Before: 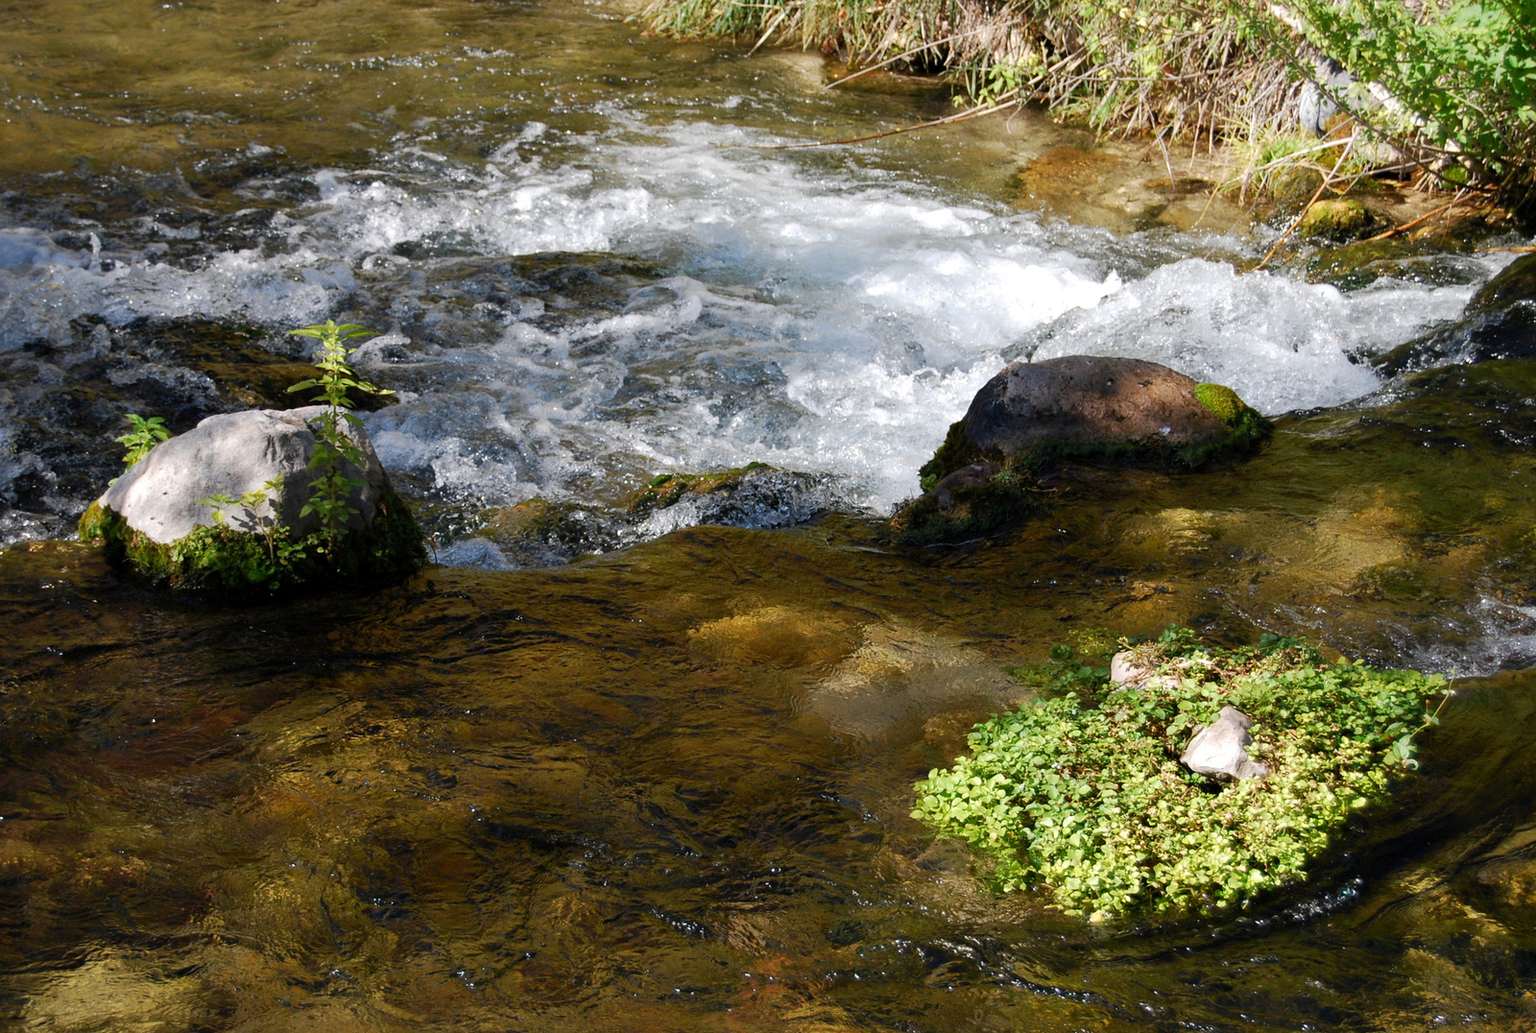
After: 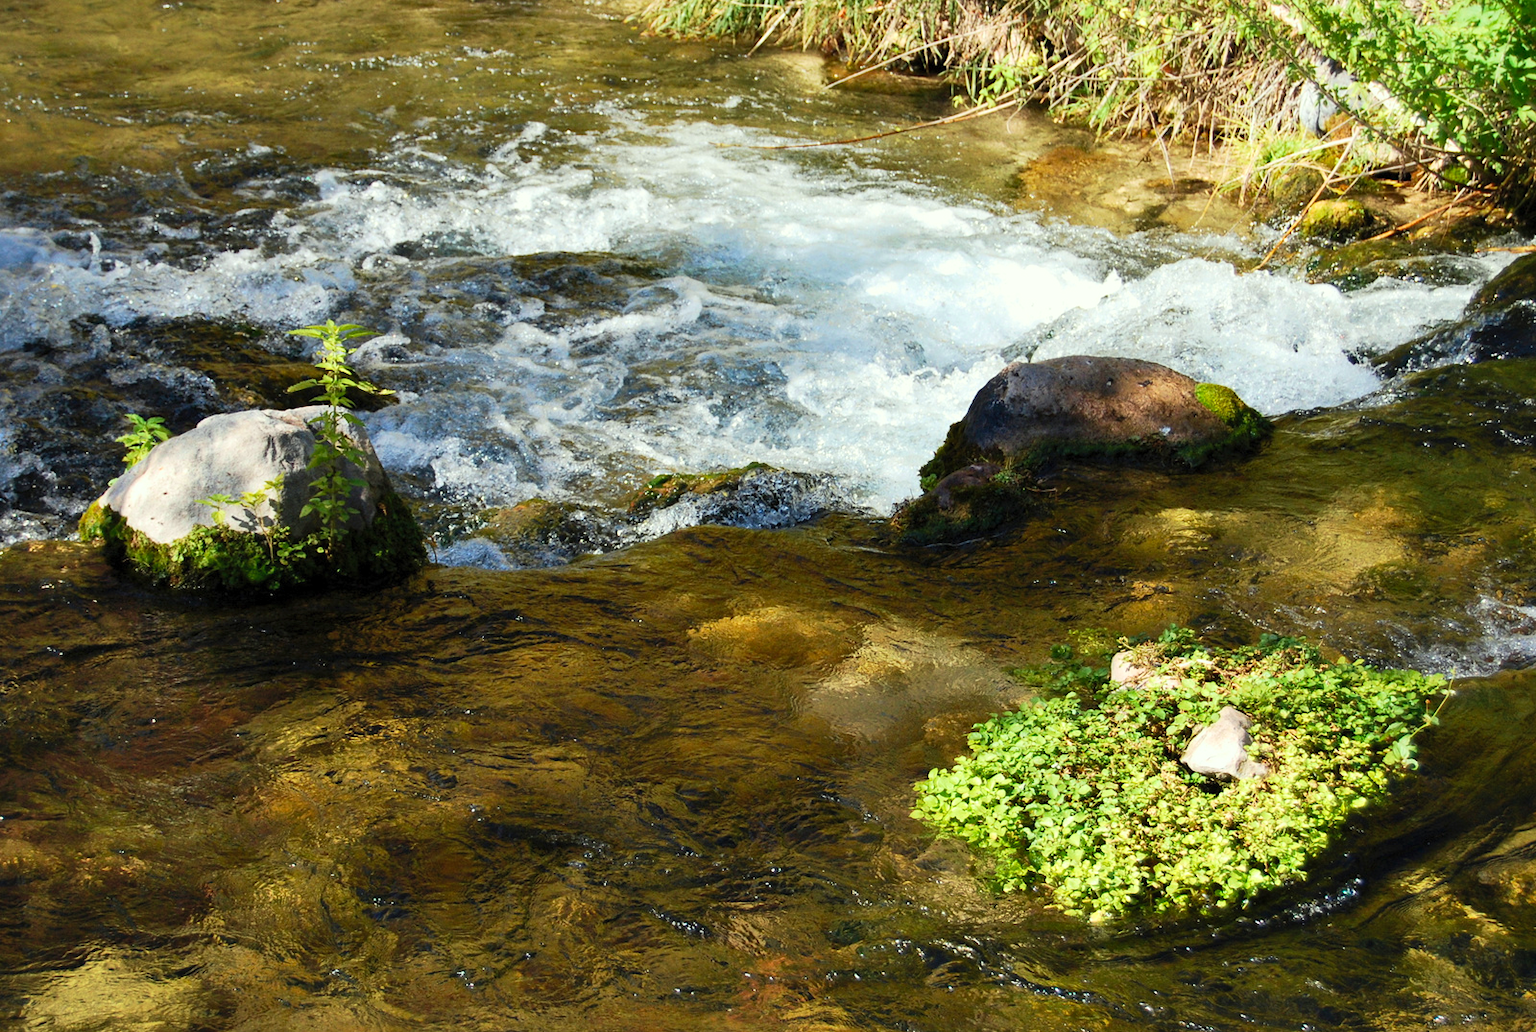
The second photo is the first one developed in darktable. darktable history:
contrast brightness saturation: contrast 0.2, brightness 0.167, saturation 0.228
color correction: highlights a* -4.54, highlights b* 5.04, saturation 0.956
velvia: on, module defaults
shadows and highlights: shadows 36.72, highlights -26.77, soften with gaussian
